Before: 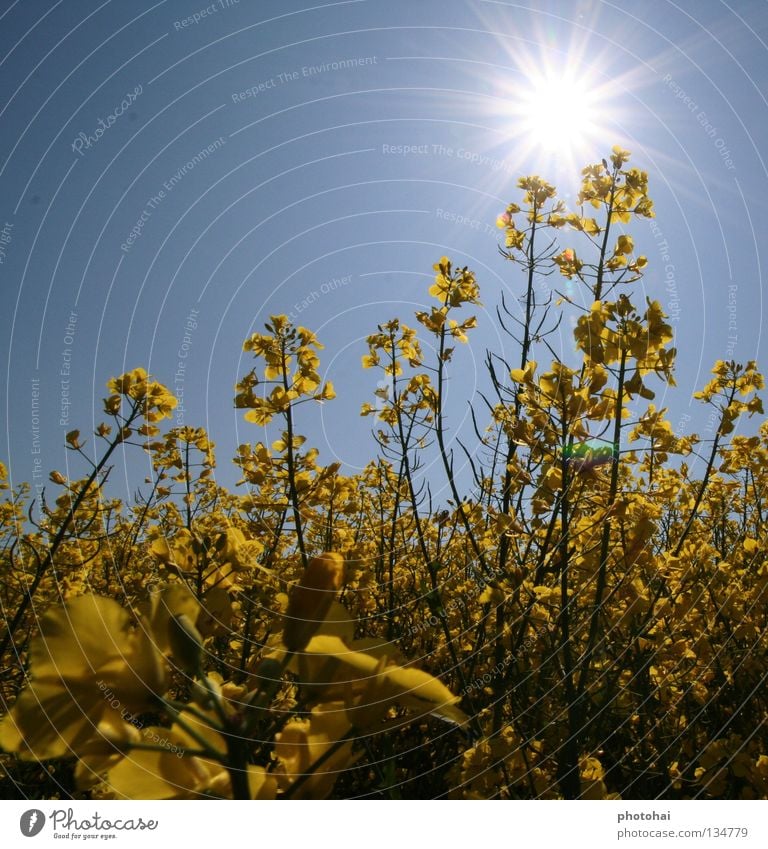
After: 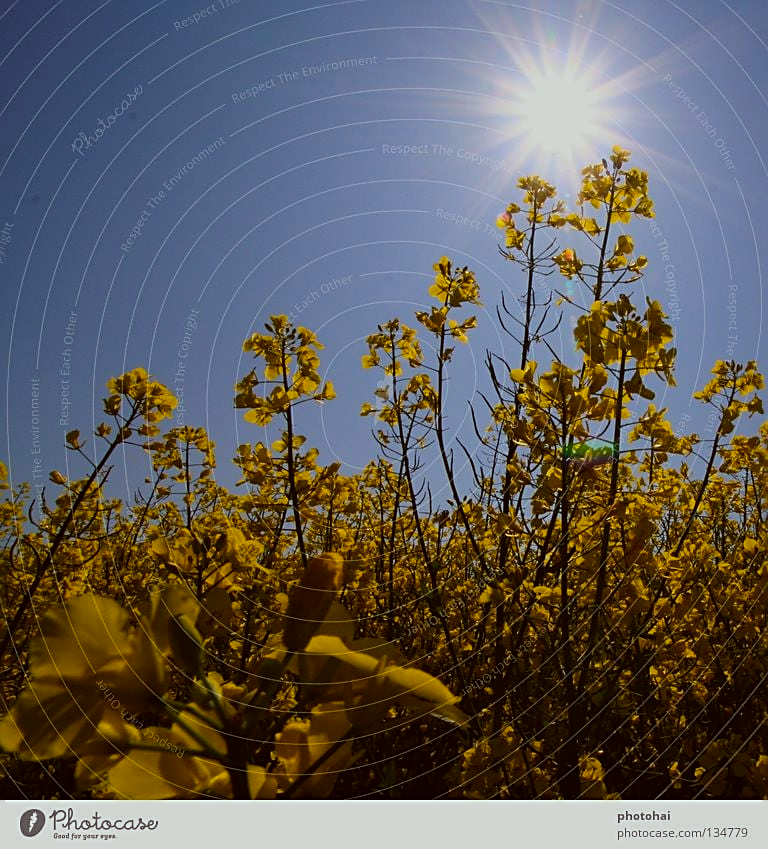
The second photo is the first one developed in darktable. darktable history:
color balance rgb: shadows lift › chroma 7.207%, shadows lift › hue 246.15°, power › chroma 1.533%, power › hue 28.14°, linear chroma grading › shadows -8.704%, linear chroma grading › global chroma 9.667%, perceptual saturation grading › global saturation 0.575%, global vibrance 44.846%
exposure: exposure -0.598 EV, compensate exposure bias true, compensate highlight preservation false
sharpen: on, module defaults
color correction: highlights a* -5.11, highlights b* -3.03, shadows a* 4.13, shadows b* 4.5
